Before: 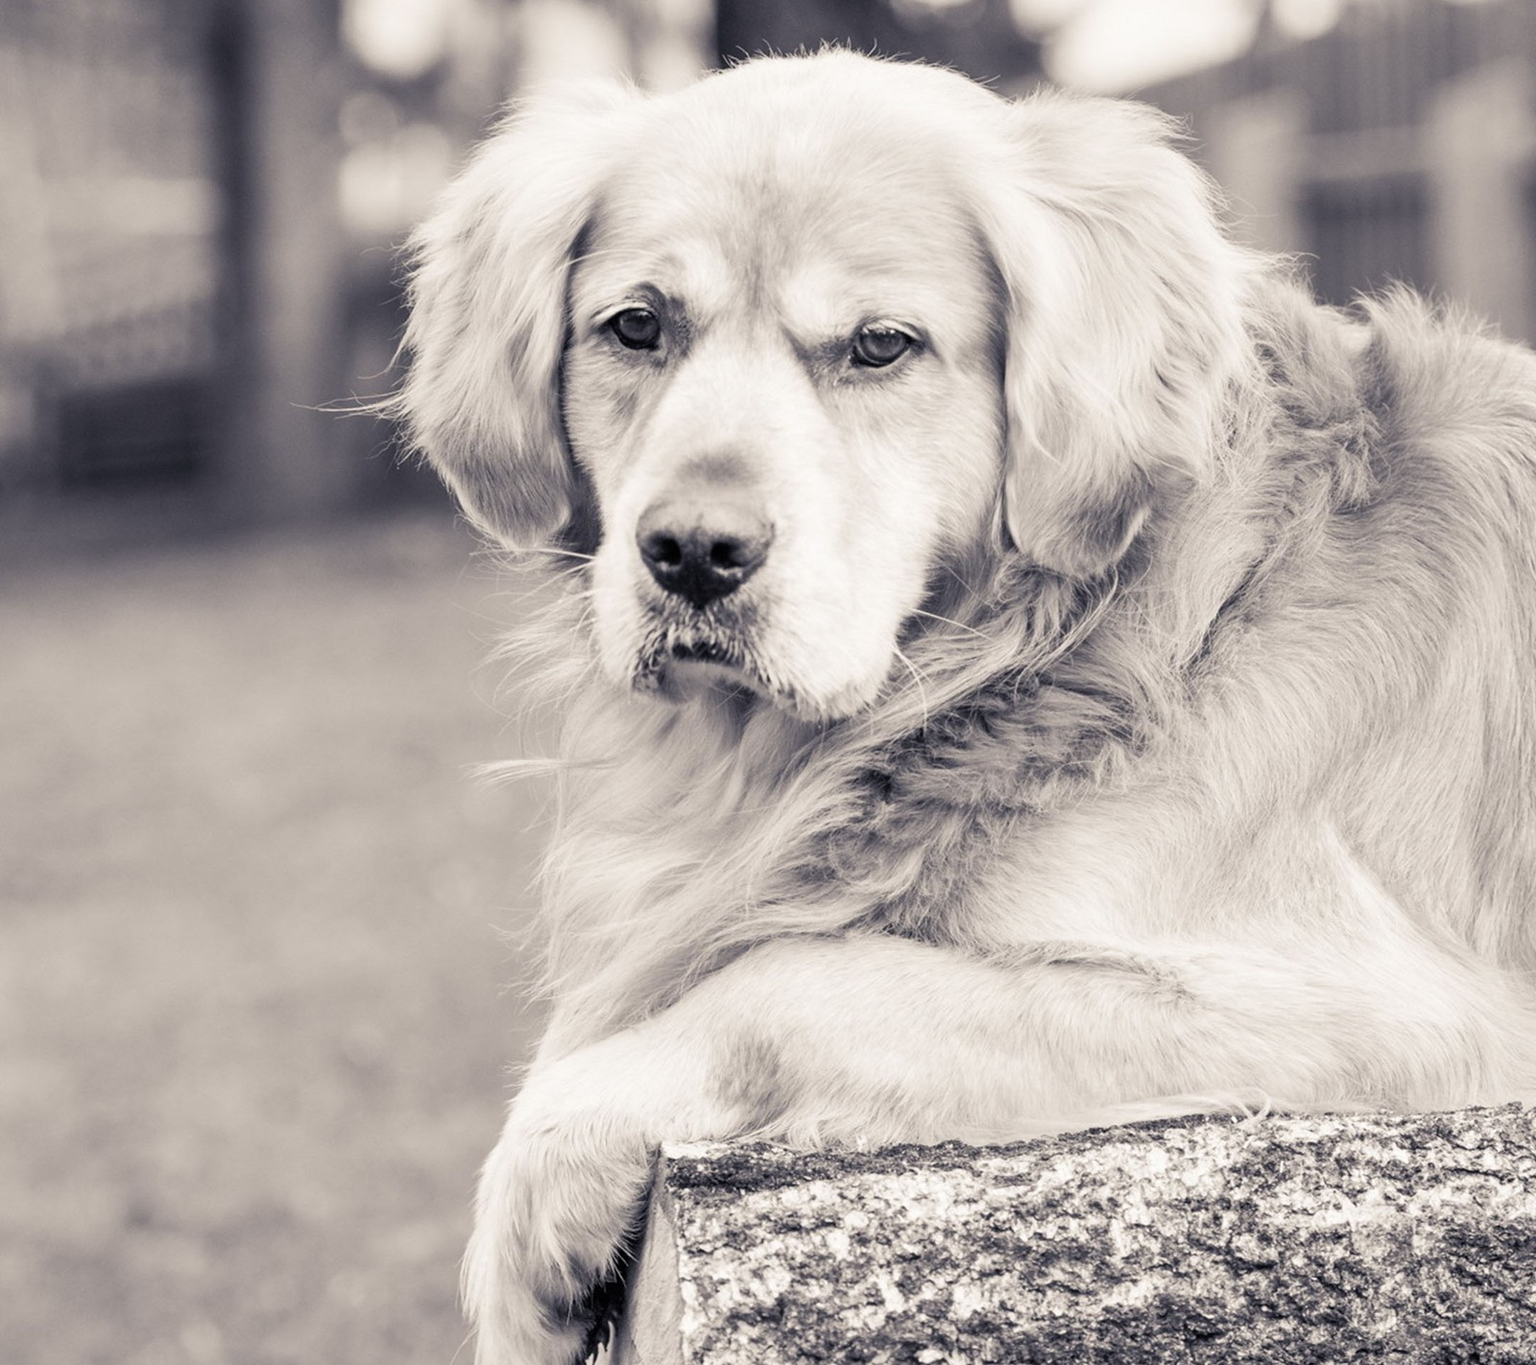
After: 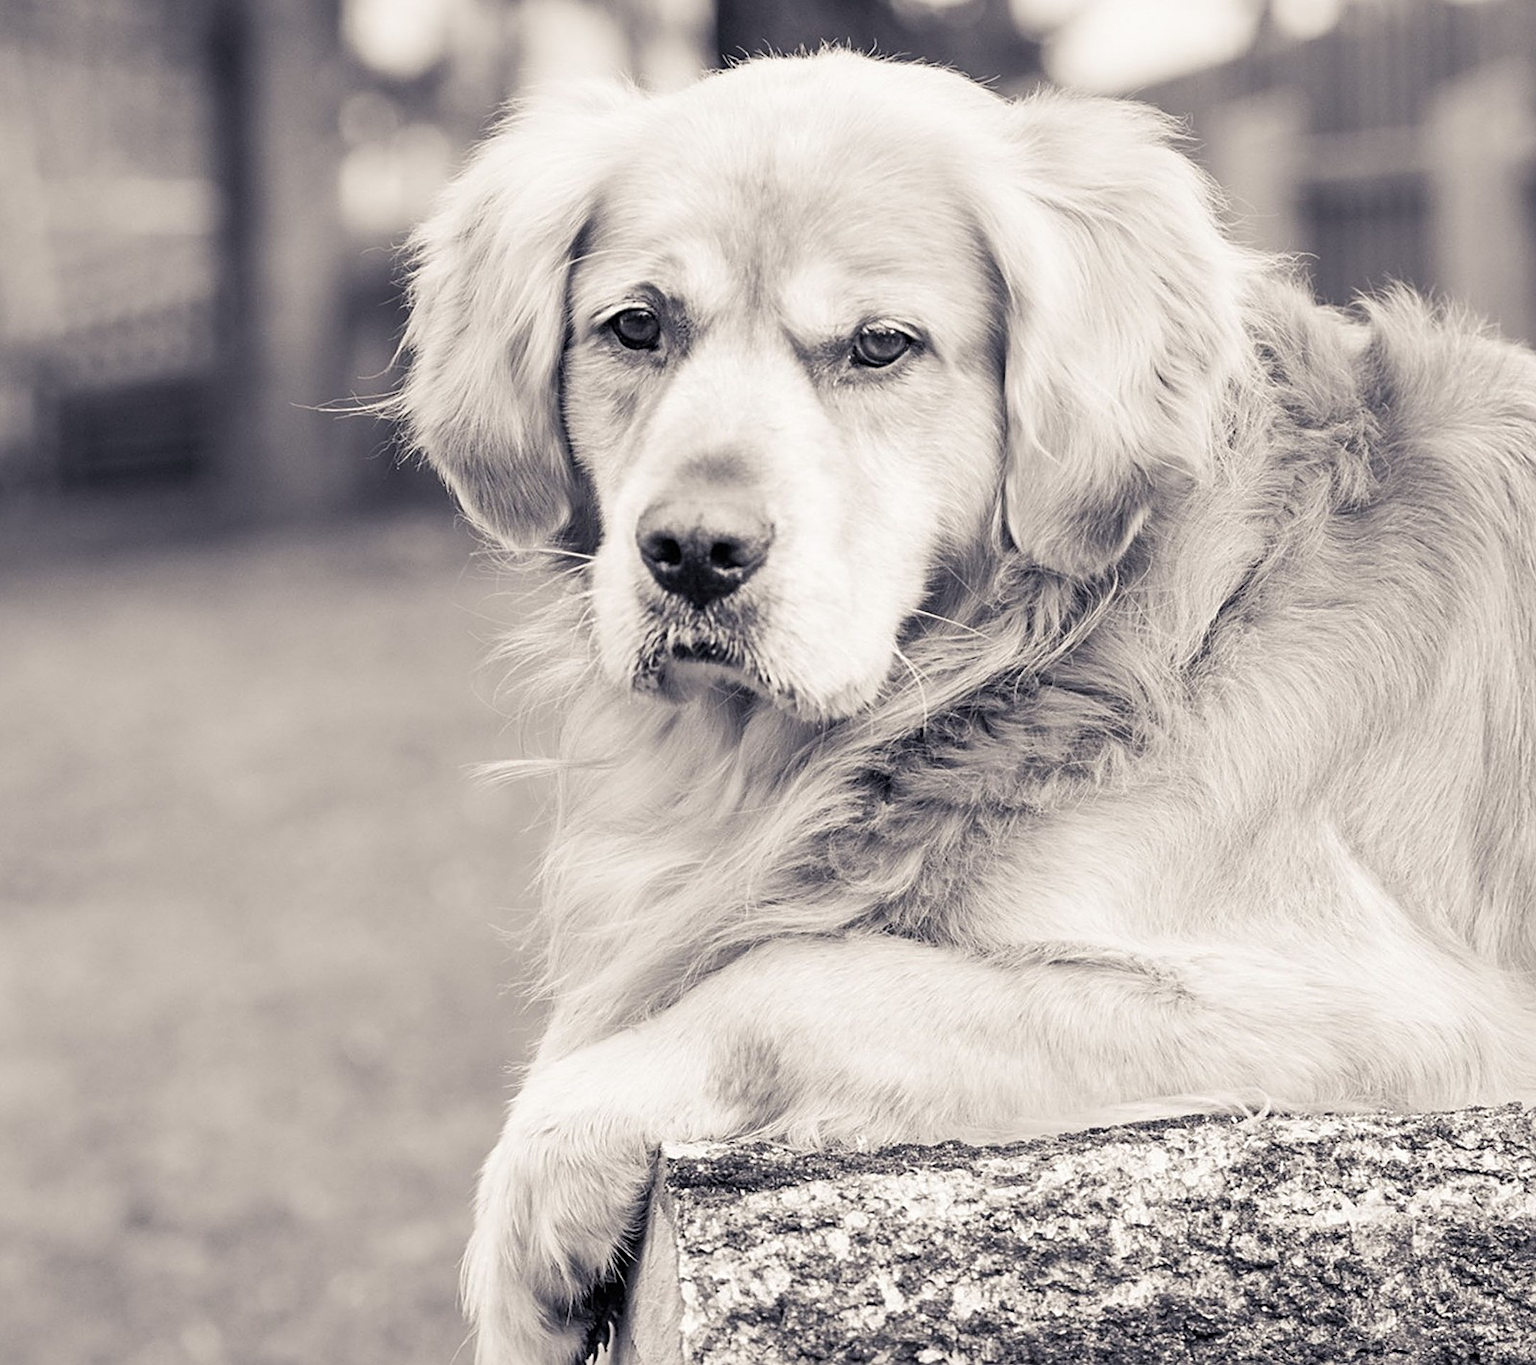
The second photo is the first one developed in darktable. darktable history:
sharpen: amount 0.479
